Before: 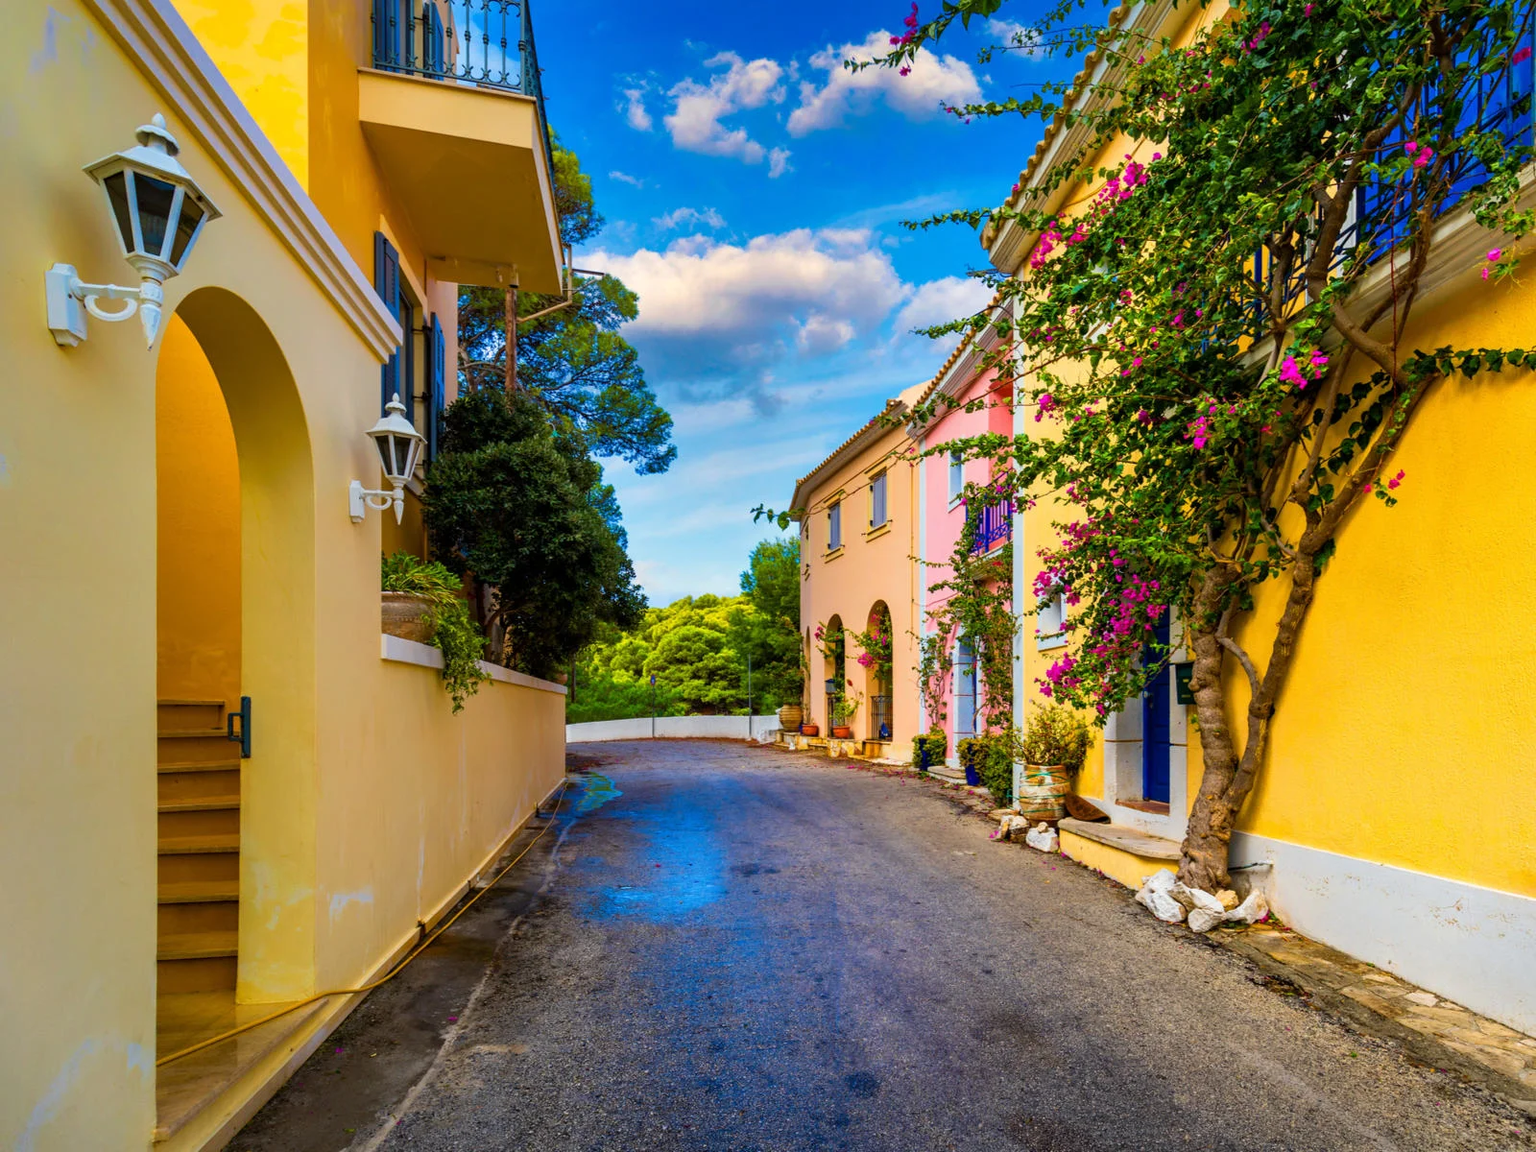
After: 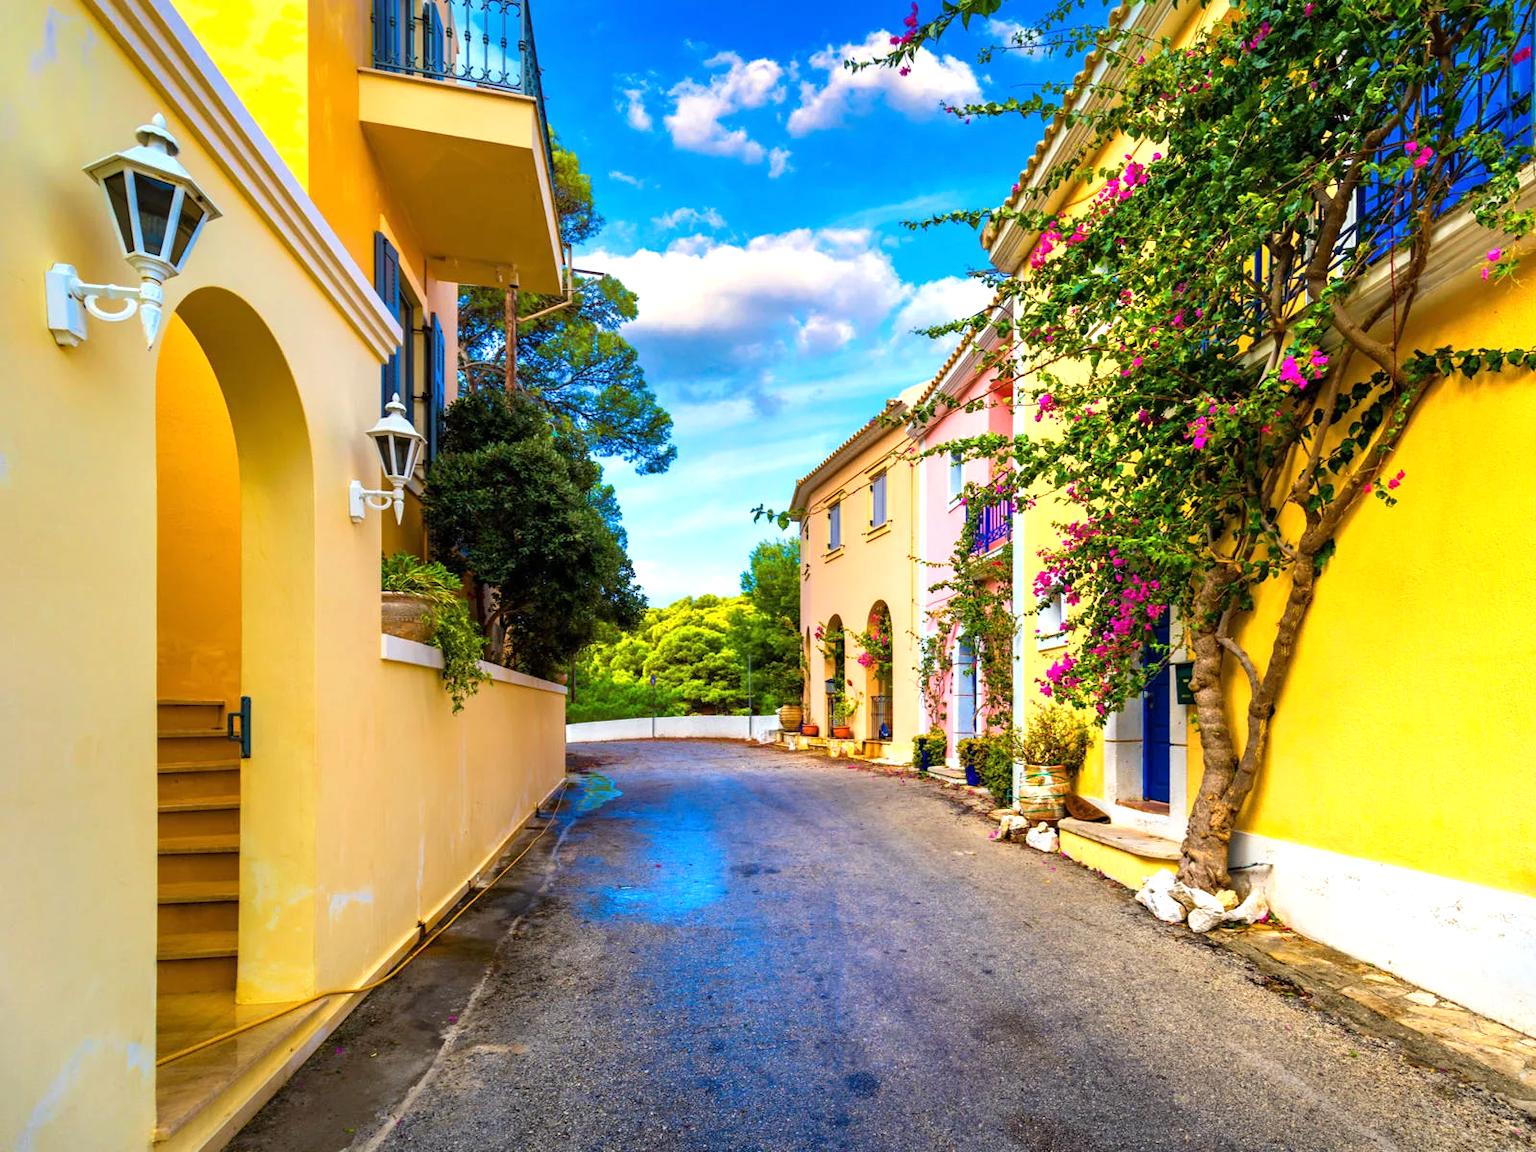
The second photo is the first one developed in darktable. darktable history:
exposure: exposure 0.692 EV, compensate highlight preservation false
